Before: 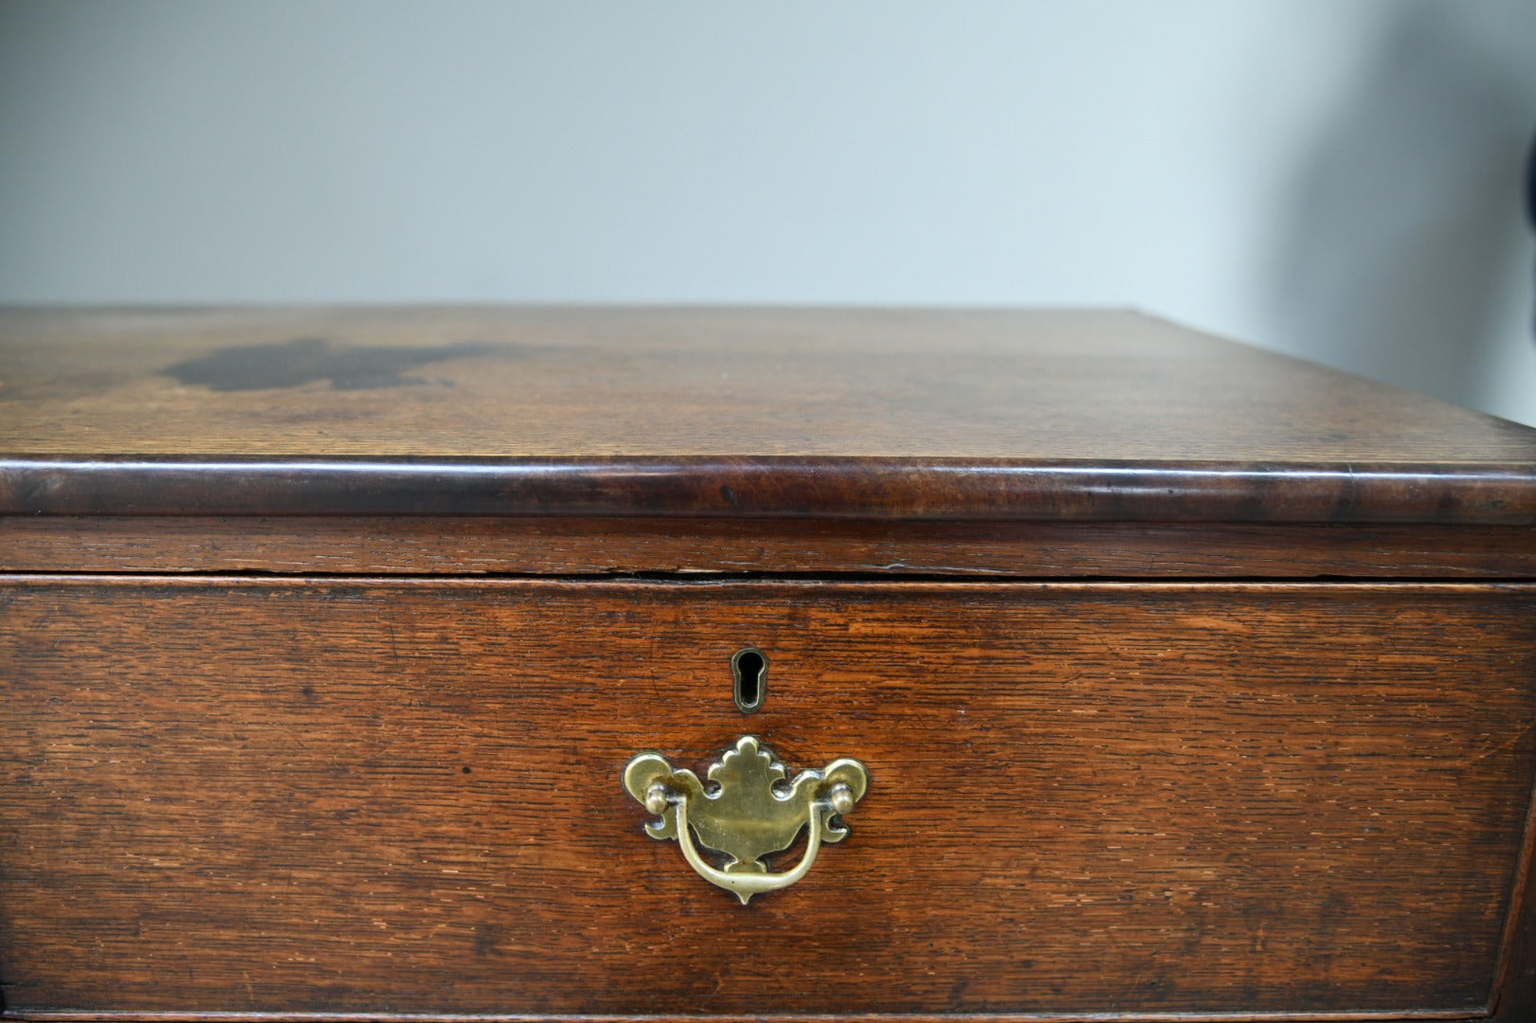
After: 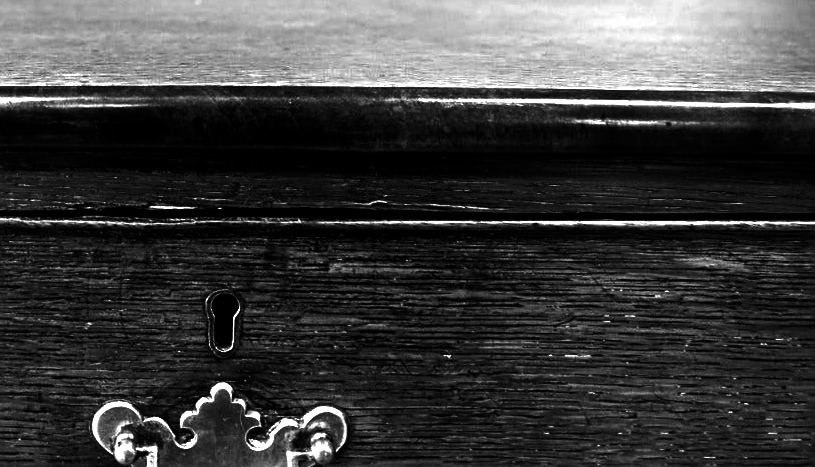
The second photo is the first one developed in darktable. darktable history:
sharpen: on, module defaults
exposure: black level correction 0.011, exposure 1.088 EV, compensate exposure bias true, compensate highlight preservation false
tone equalizer: -7 EV 0.13 EV, smoothing diameter 25%, edges refinement/feathering 10, preserve details guided filter
contrast brightness saturation: contrast 0.02, brightness -1, saturation -1
crop: left 35.03%, top 36.625%, right 14.663%, bottom 20.057%
